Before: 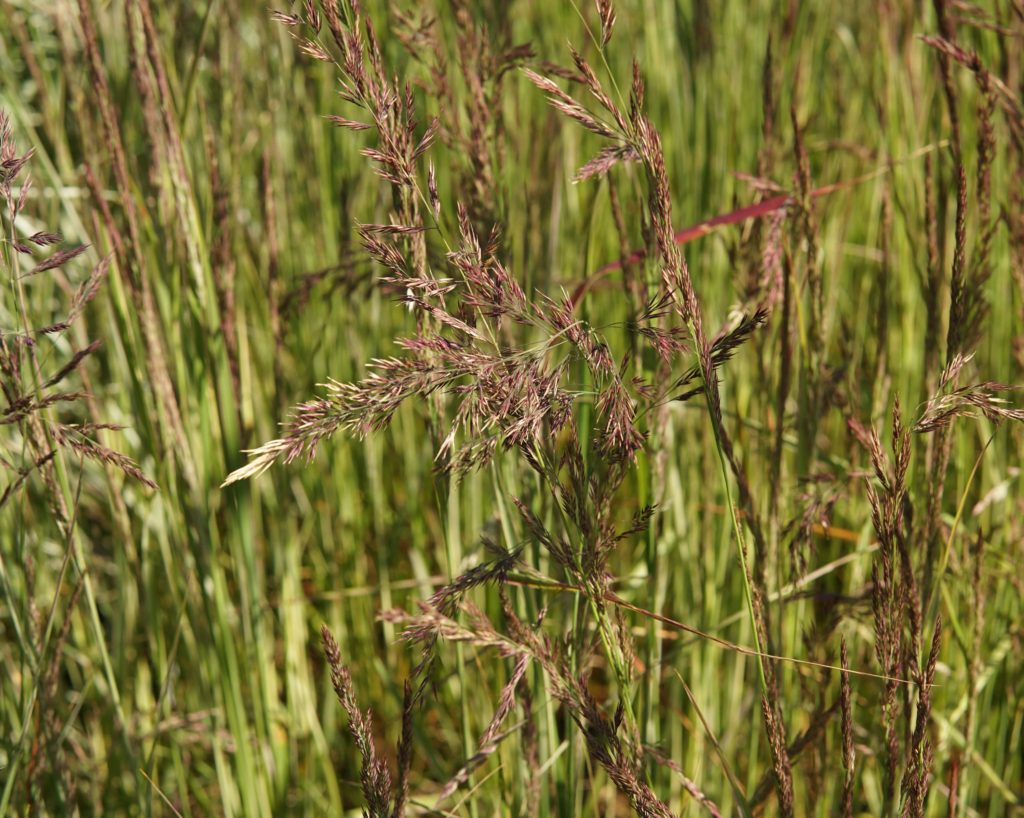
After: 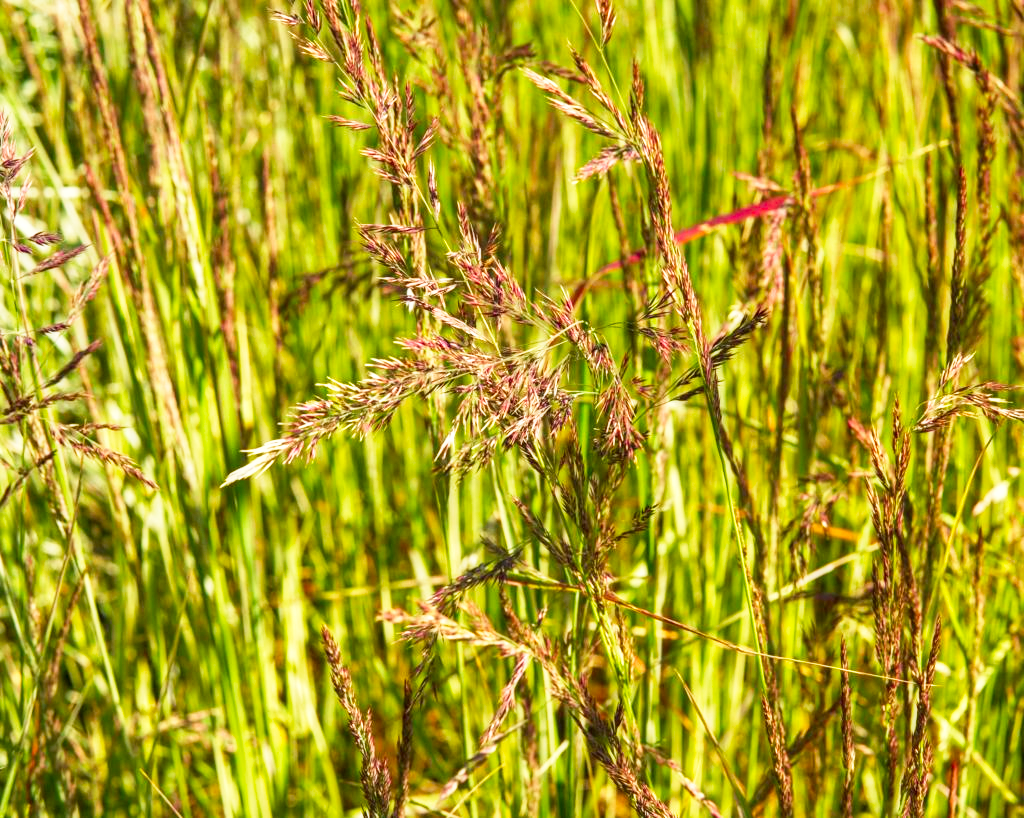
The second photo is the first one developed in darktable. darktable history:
color correction: saturation 1.34
color balance: output saturation 110%
exposure: exposure 0.661 EV, compensate highlight preservation false
local contrast: detail 130%
base curve: curves: ch0 [(0, 0) (0.088, 0.125) (0.176, 0.251) (0.354, 0.501) (0.613, 0.749) (1, 0.877)], preserve colors none
